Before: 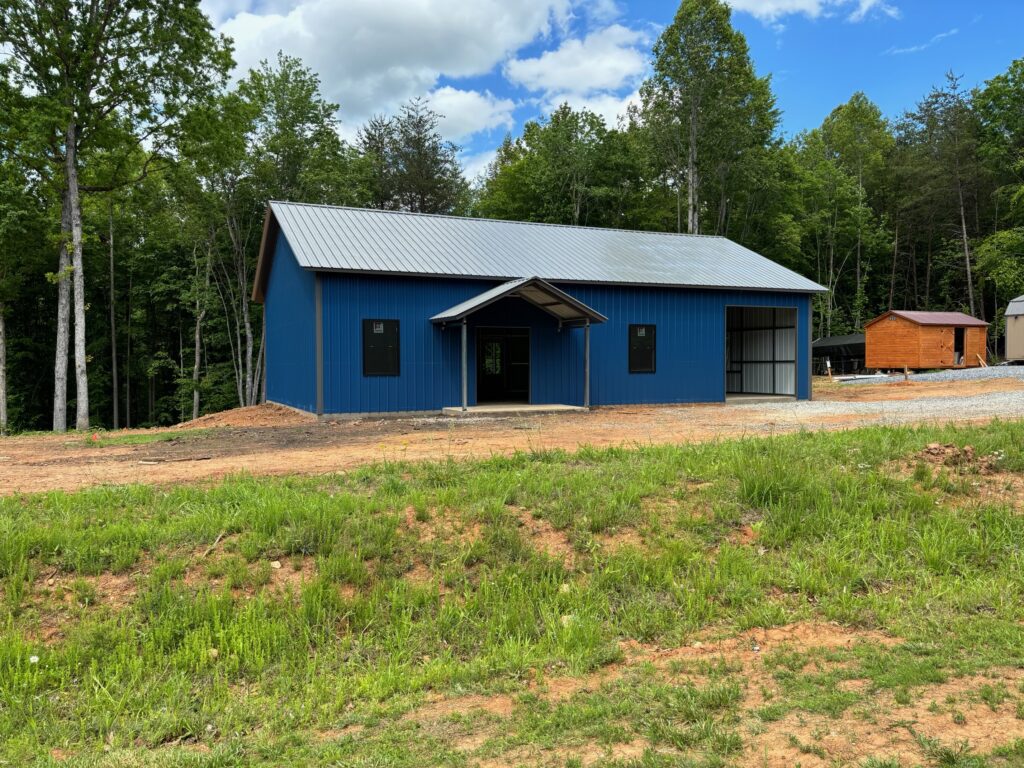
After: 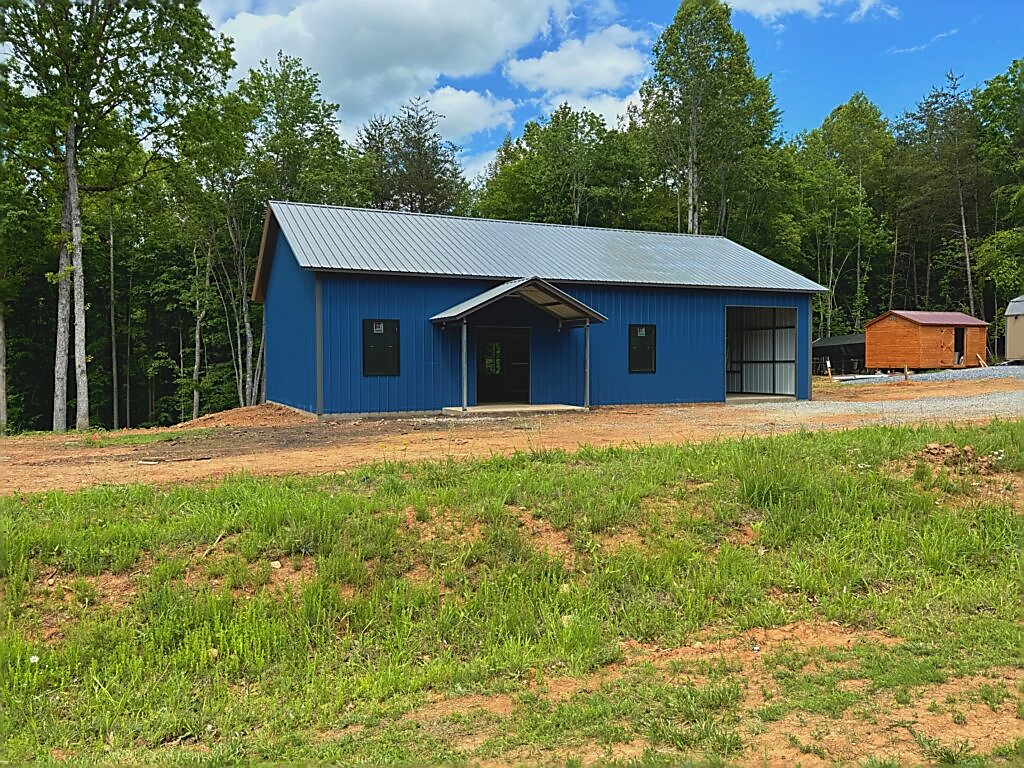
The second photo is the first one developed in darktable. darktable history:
local contrast: highlights 68%, shadows 68%, detail 82%, midtone range 0.325
sharpen: radius 1.4, amount 1.25, threshold 0.7
velvia: on, module defaults
